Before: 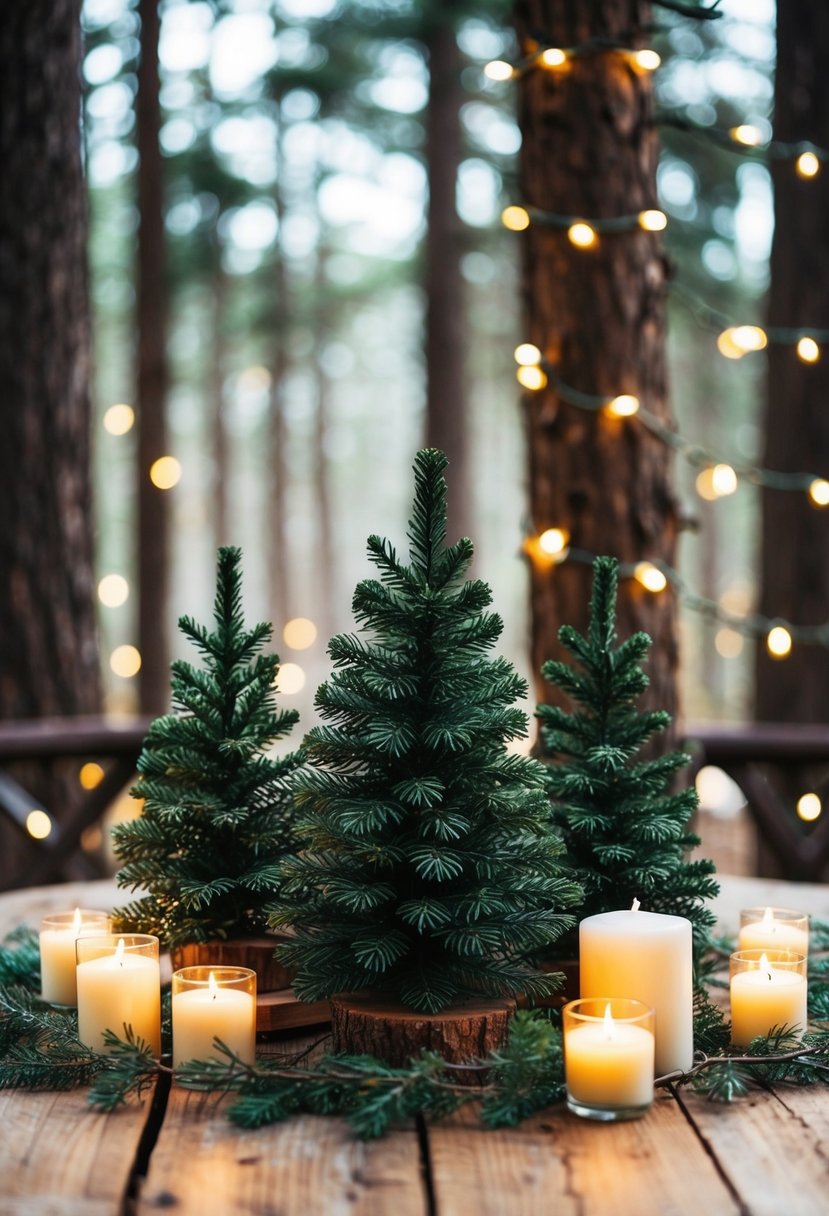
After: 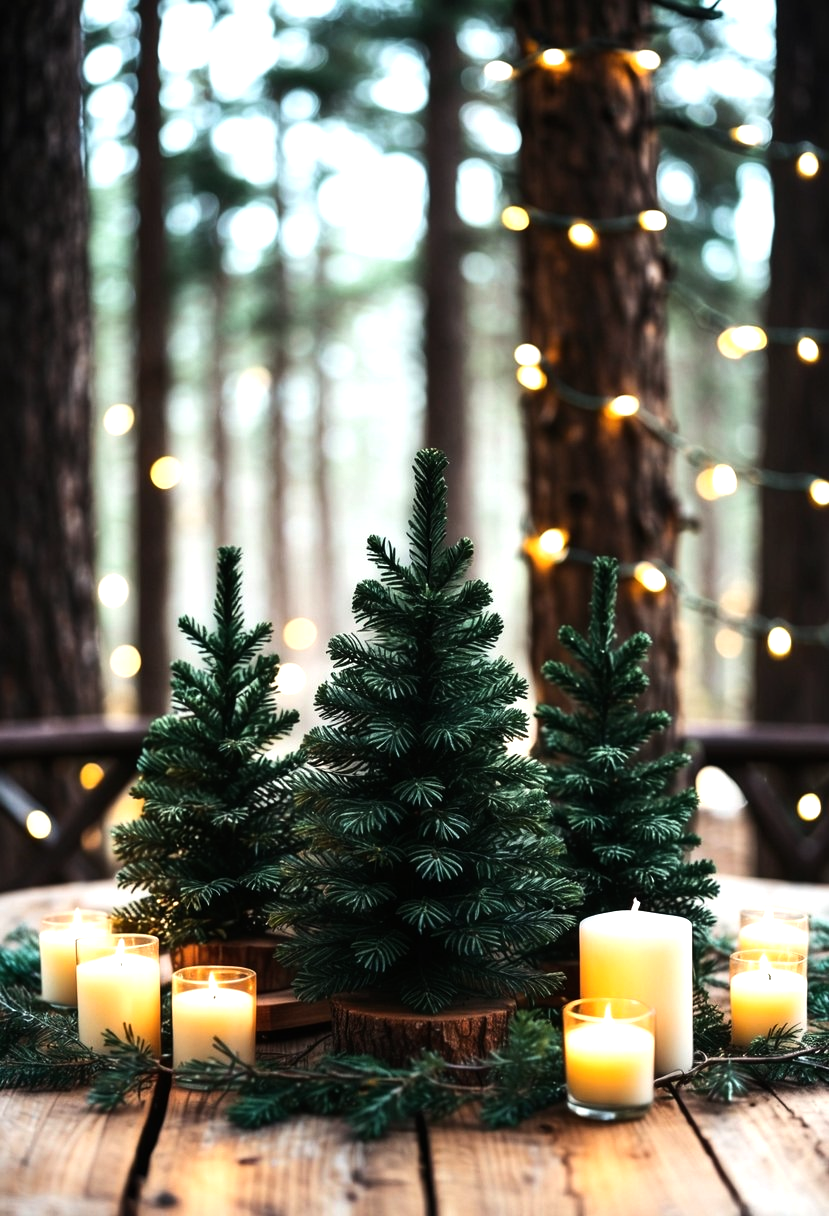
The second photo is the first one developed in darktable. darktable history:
tone equalizer: -8 EV -0.729 EV, -7 EV -0.704 EV, -6 EV -0.618 EV, -5 EV -0.409 EV, -3 EV 0.396 EV, -2 EV 0.6 EV, -1 EV 0.695 EV, +0 EV 0.772 EV, edges refinement/feathering 500, mask exposure compensation -1.57 EV, preserve details no
